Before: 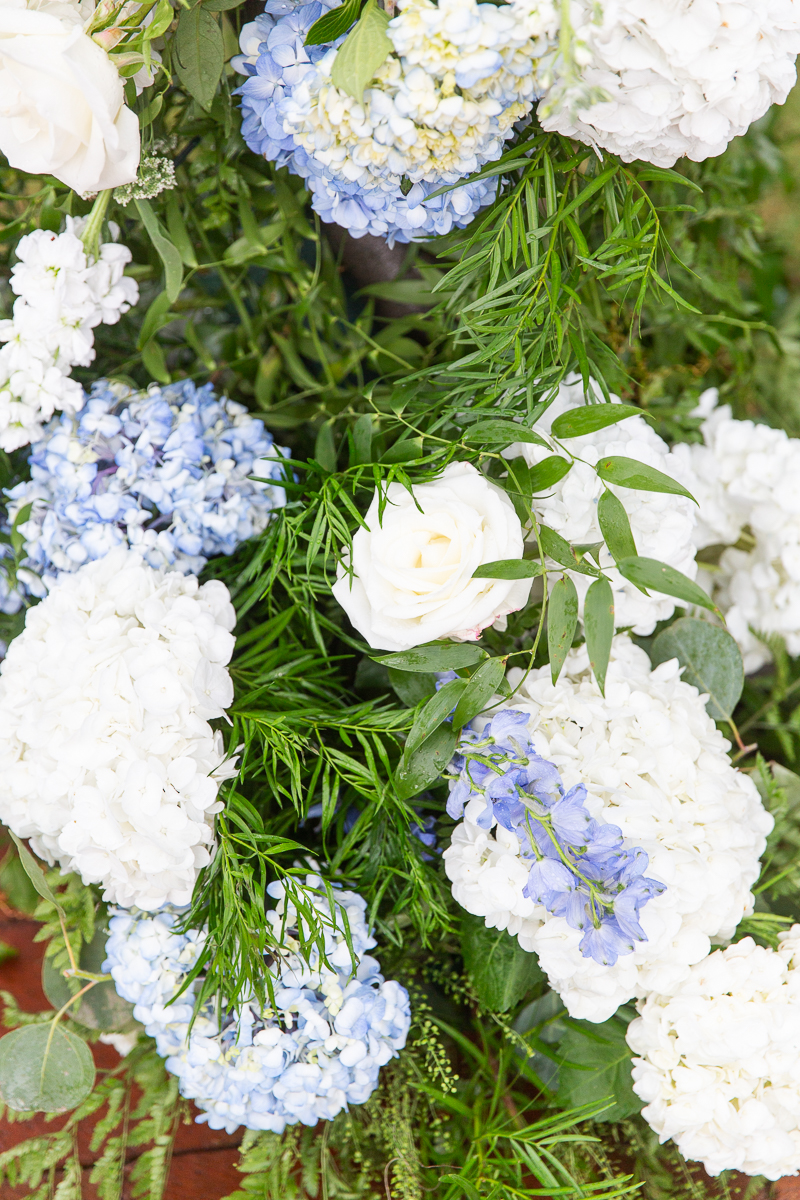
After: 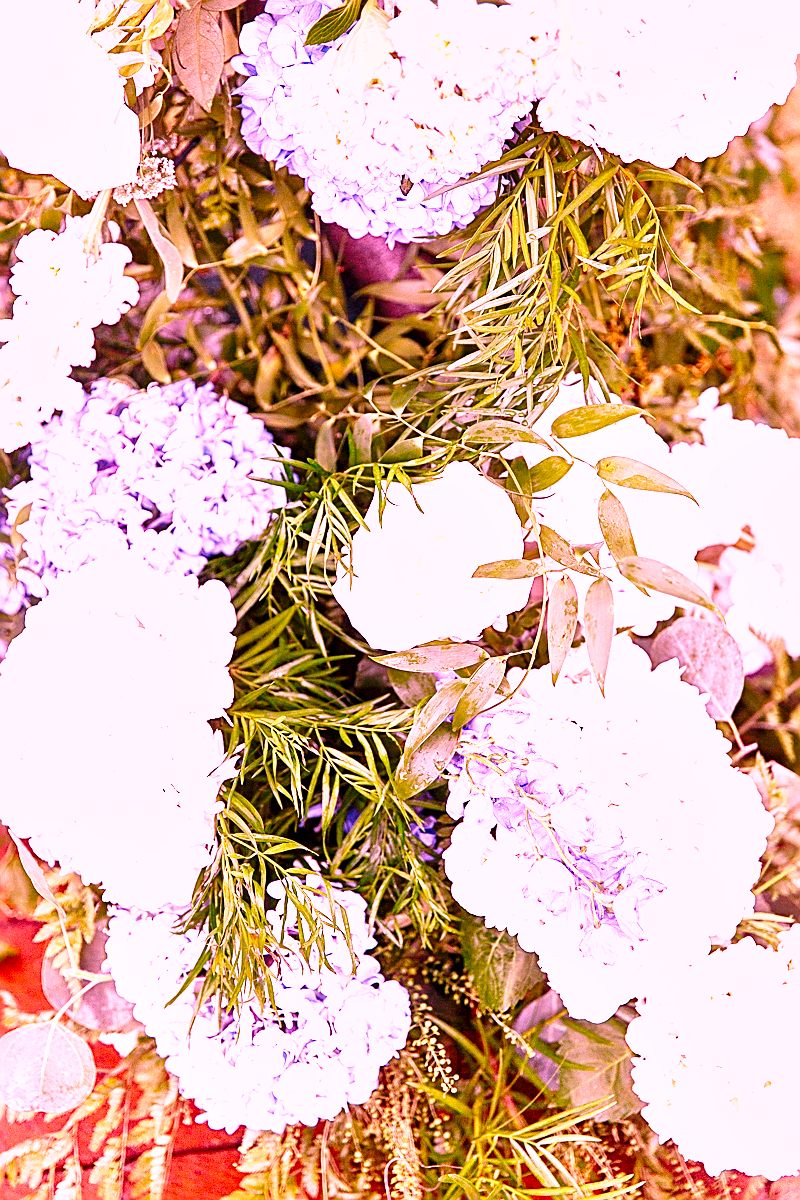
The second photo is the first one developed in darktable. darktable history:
base curve: curves: ch0 [(0, 0) (0.028, 0.03) (0.121, 0.232) (0.46, 0.748) (0.859, 0.968) (1, 1)], preserve colors none
exposure: black level correction 0.004, exposure 0.014 EV, compensate highlight preservation false
shadows and highlights: shadows 29.32, highlights -29.32, low approximation 0.01, soften with gaussian
white balance: red 2.02, blue 1.673
local contrast: mode bilateral grid, contrast 20, coarseness 50, detail 140%, midtone range 0.2
sharpen: amount 0.75
